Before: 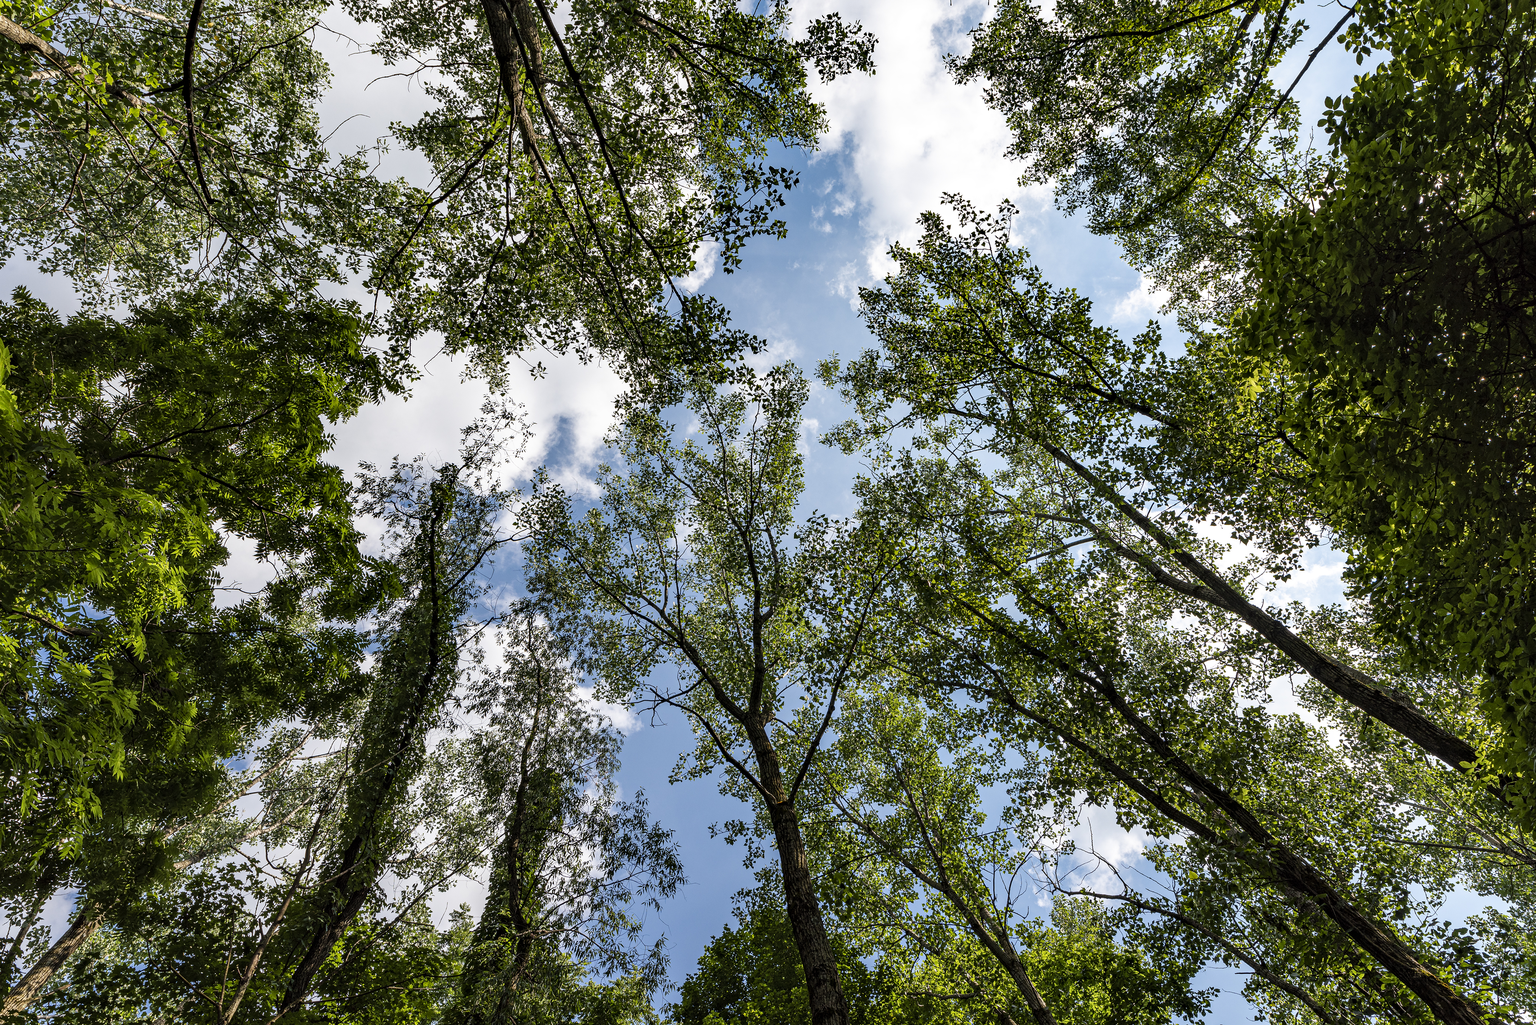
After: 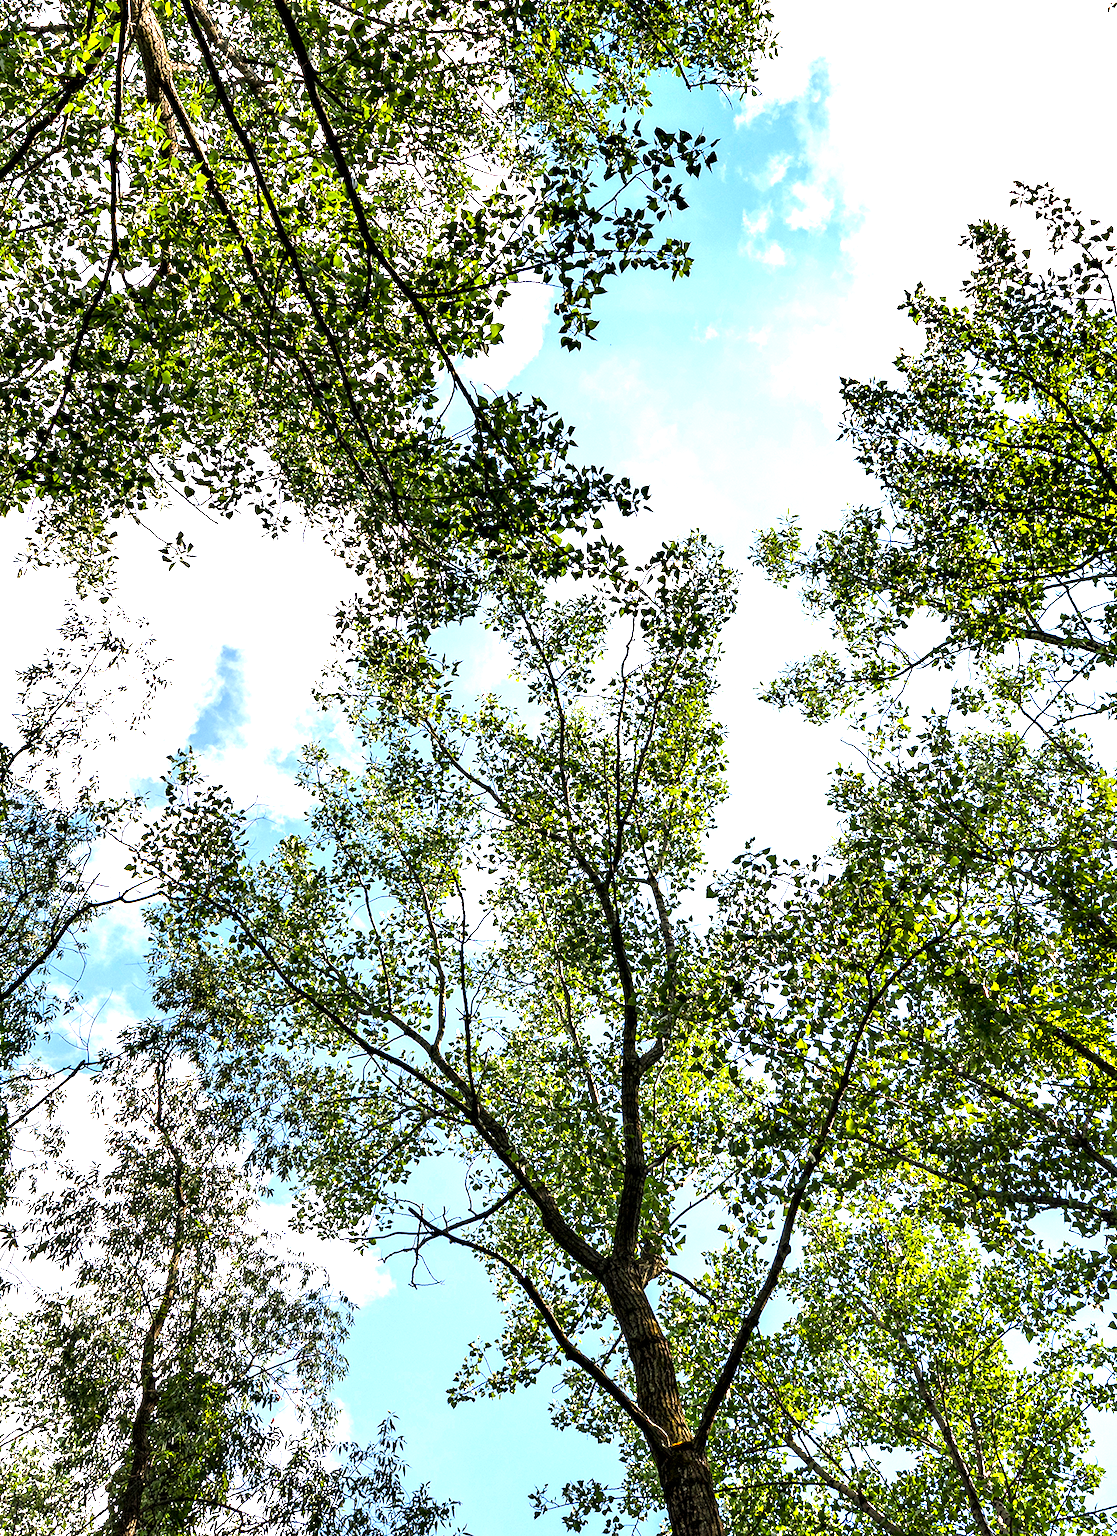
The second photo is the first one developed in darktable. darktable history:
exposure: exposure 1.16 EV, compensate exposure bias true, compensate highlight preservation false
crop and rotate: left 29.476%, top 10.214%, right 35.32%, bottom 17.333%
color zones: curves: ch1 [(0, 0.525) (0.143, 0.556) (0.286, 0.52) (0.429, 0.5) (0.571, 0.5) (0.714, 0.5) (0.857, 0.503) (1, 0.525)]
